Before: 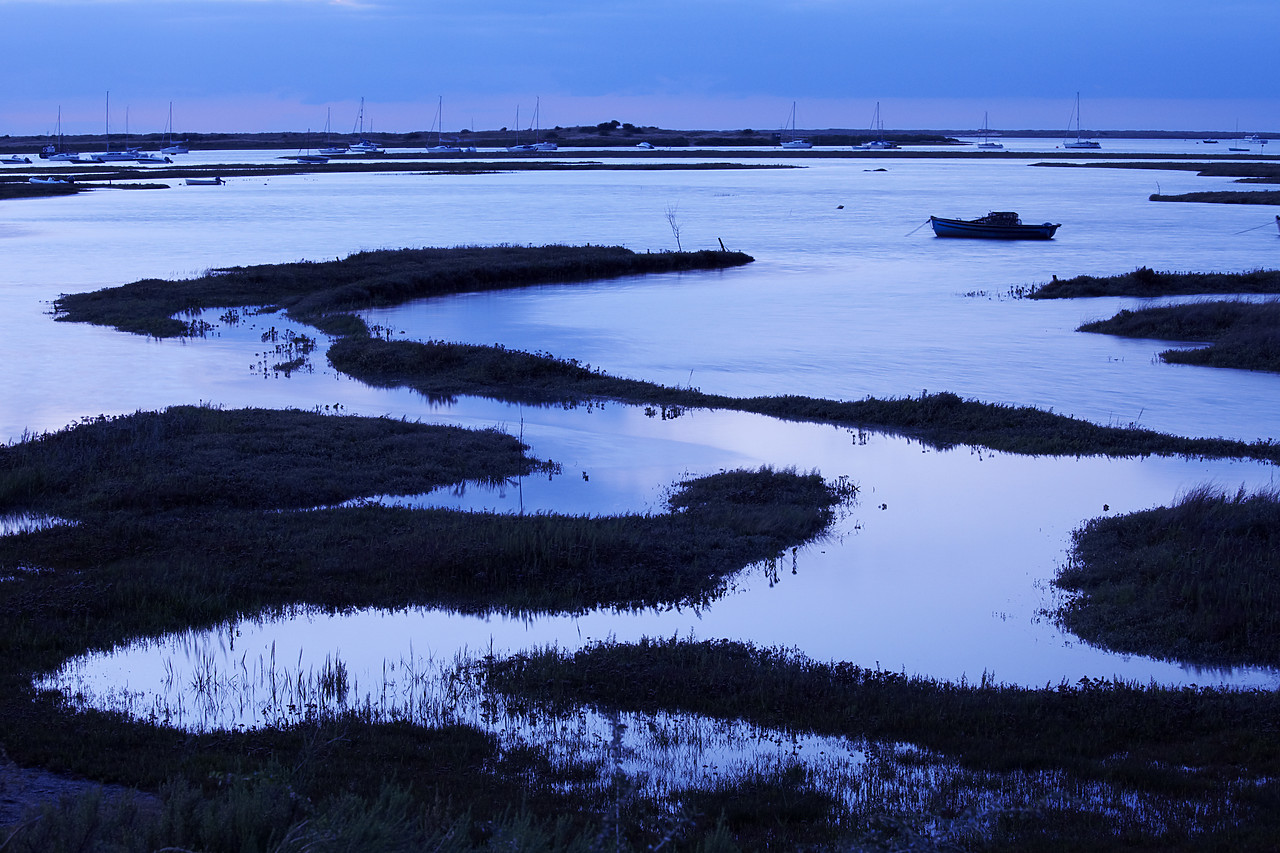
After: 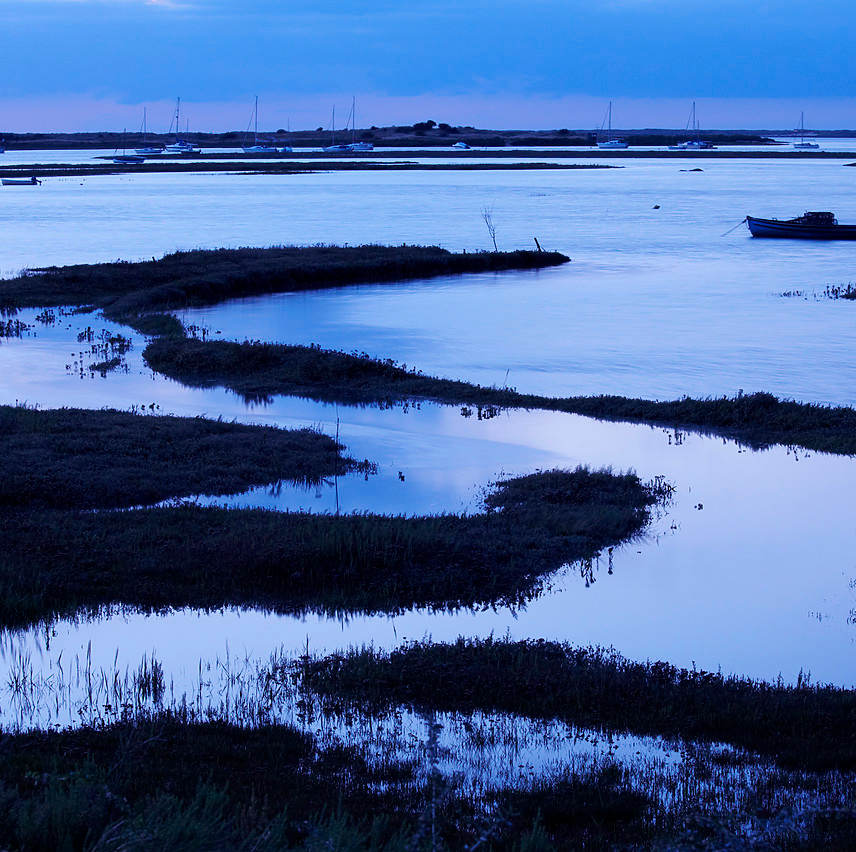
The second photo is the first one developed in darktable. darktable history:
crop and rotate: left 14.434%, right 18.668%
